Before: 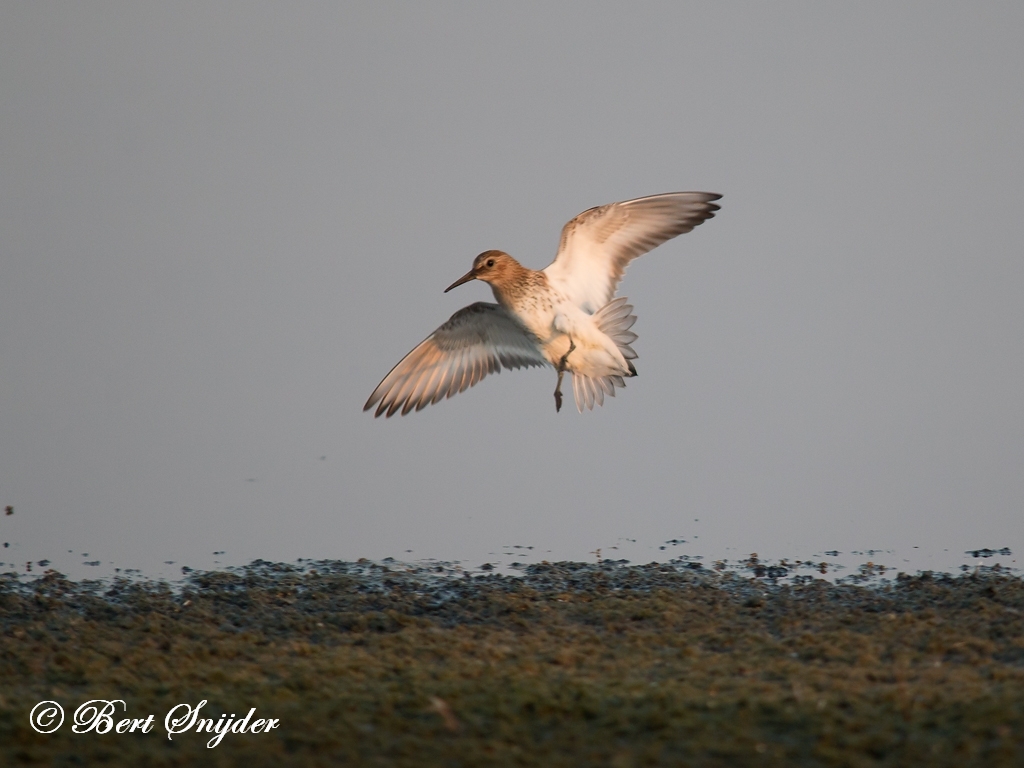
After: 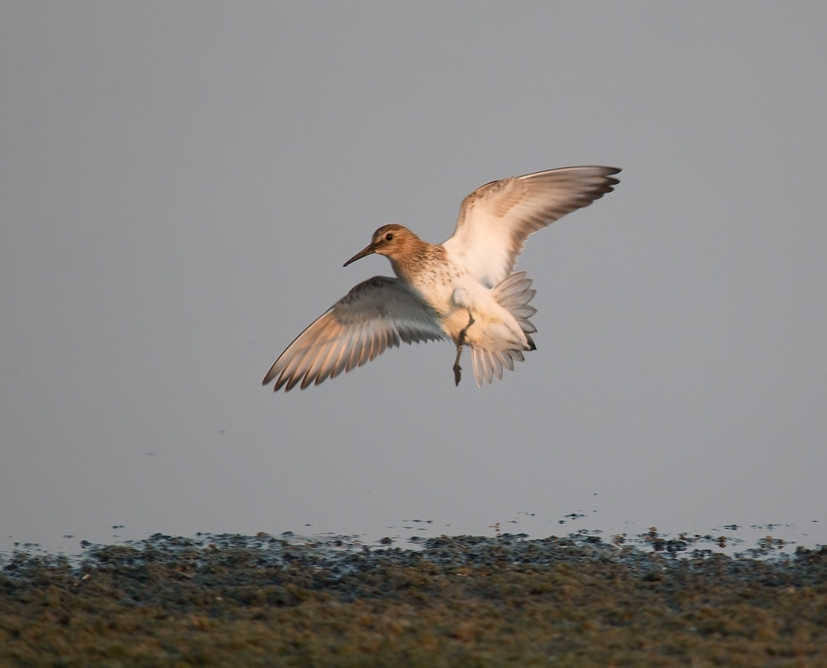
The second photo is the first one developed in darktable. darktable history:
crop: left 9.941%, top 3.5%, right 9.2%, bottom 9.471%
